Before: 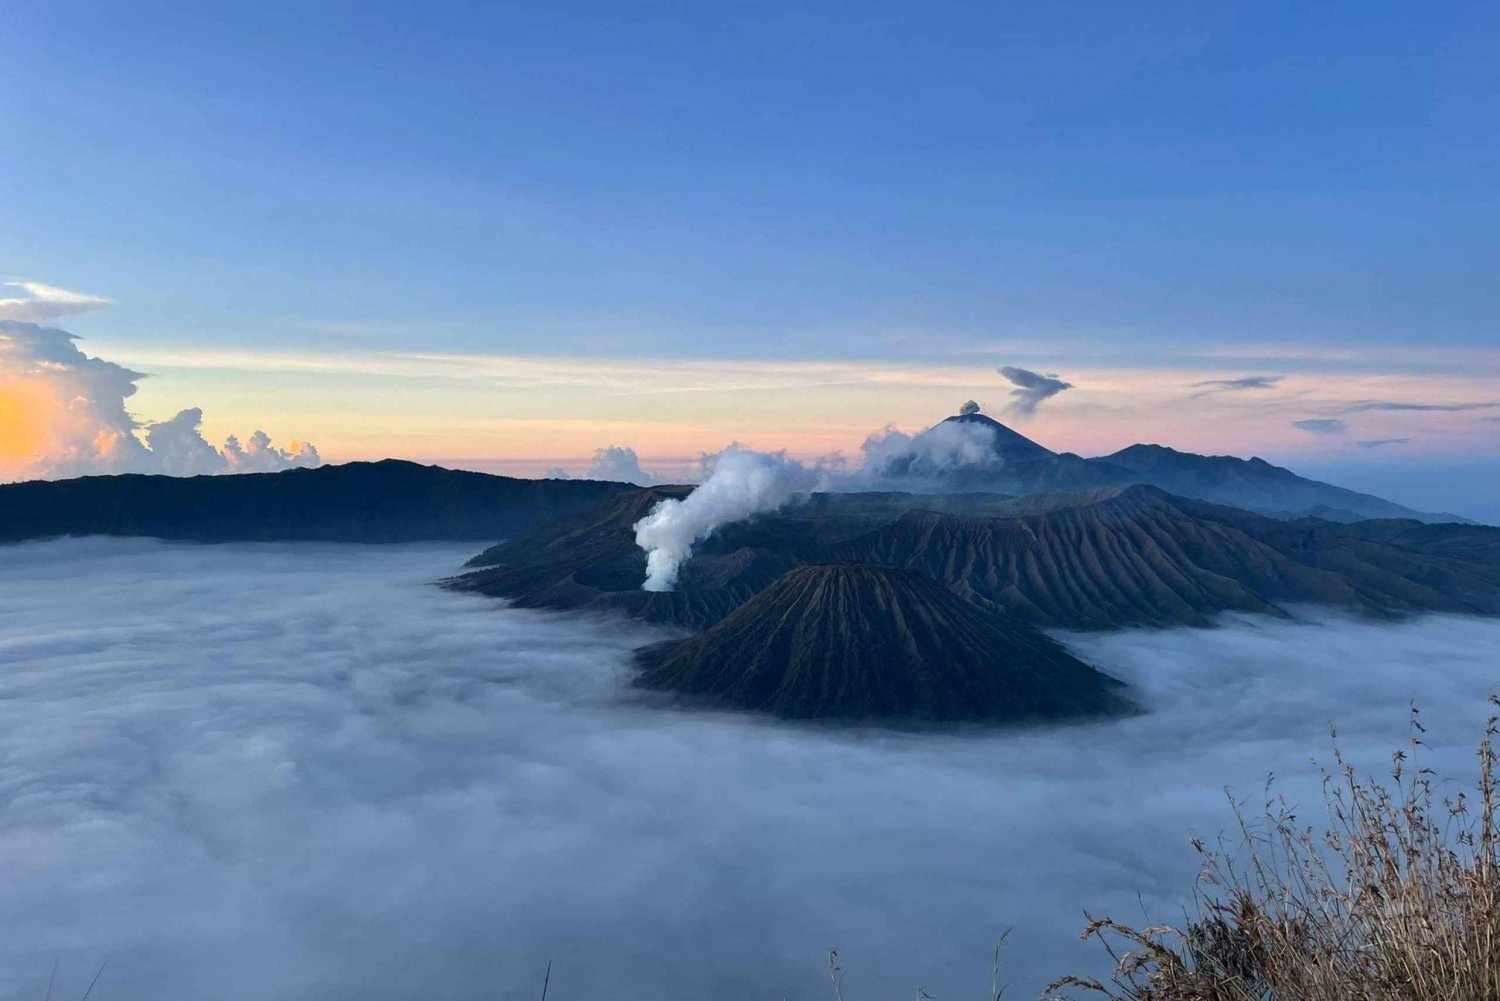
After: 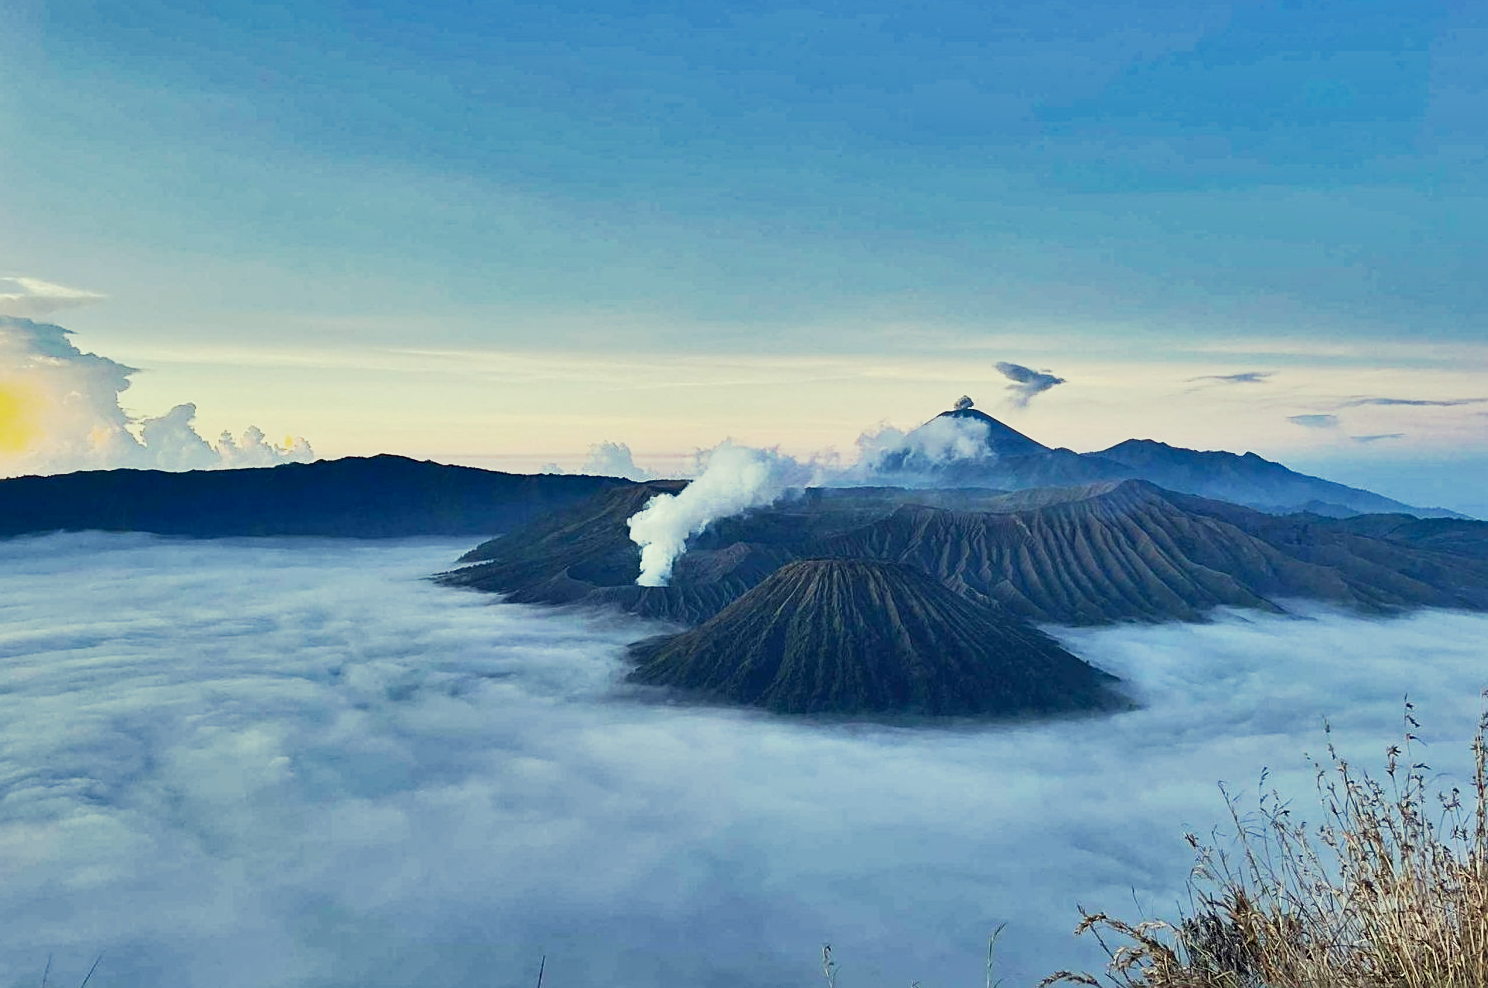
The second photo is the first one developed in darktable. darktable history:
crop: left 0.45%, top 0.585%, right 0.208%, bottom 0.684%
exposure: black level correction 0, exposure 0.7 EV, compensate exposure bias true, compensate highlight preservation false
base curve: curves: ch0 [(0, 0) (0.088, 0.125) (0.176, 0.251) (0.354, 0.501) (0.613, 0.749) (1, 0.877)], preserve colors none
color correction: highlights a* -5.91, highlights b* 10.77
shadows and highlights: white point adjustment -3.77, highlights -63.66, highlights color adjustment 72.48%, soften with gaussian
sharpen: on, module defaults
